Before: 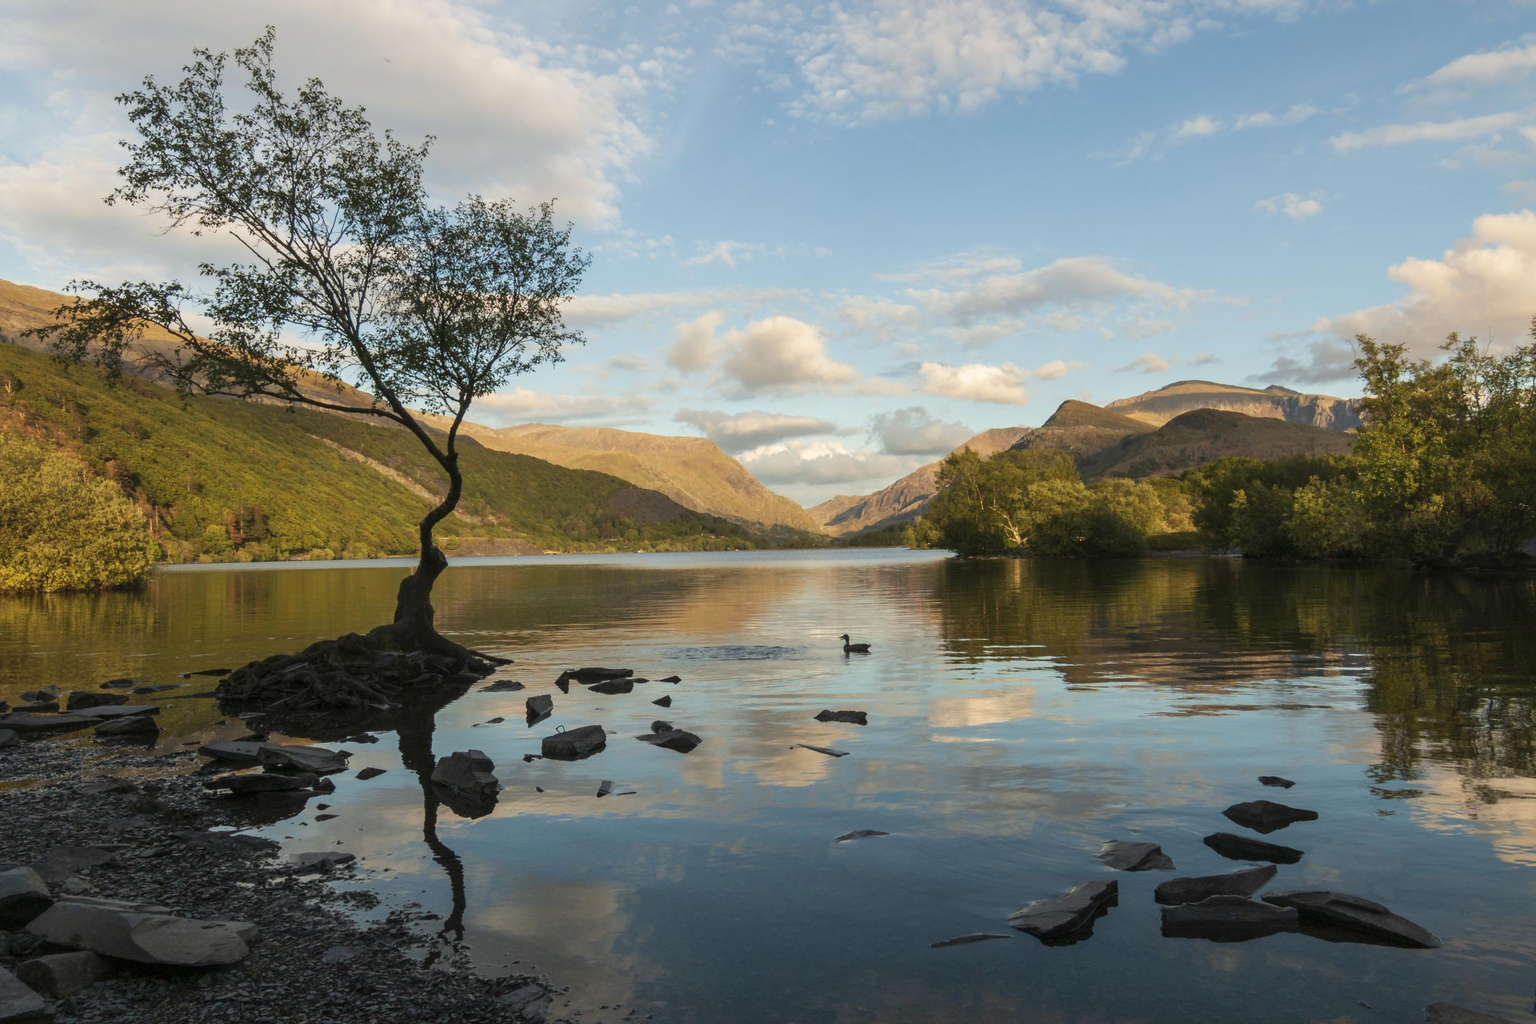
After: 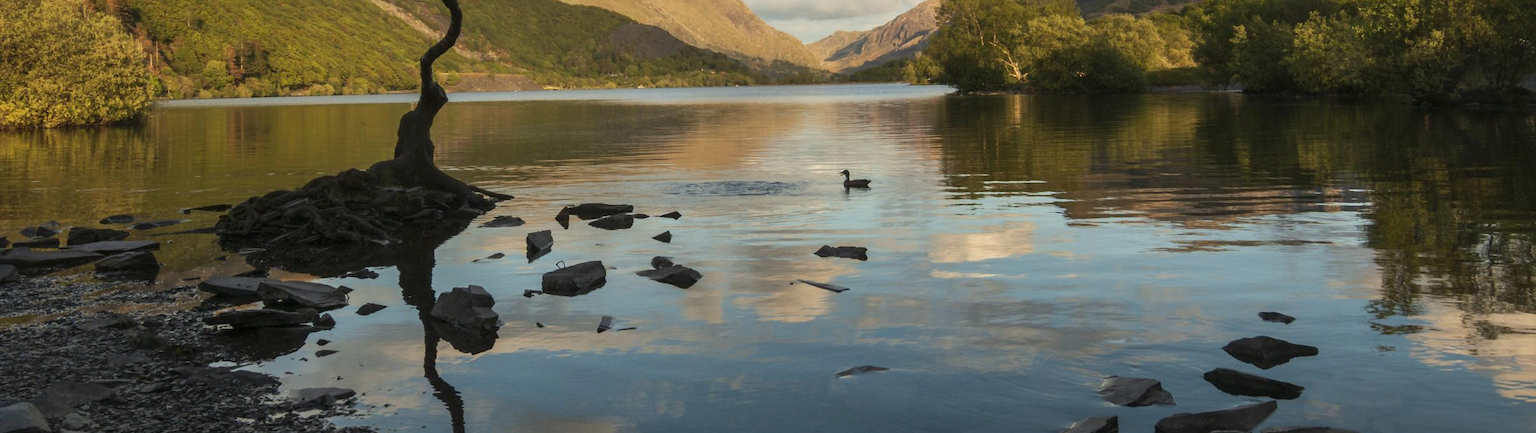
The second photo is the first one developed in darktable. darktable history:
crop: top 45.427%, bottom 12.186%
